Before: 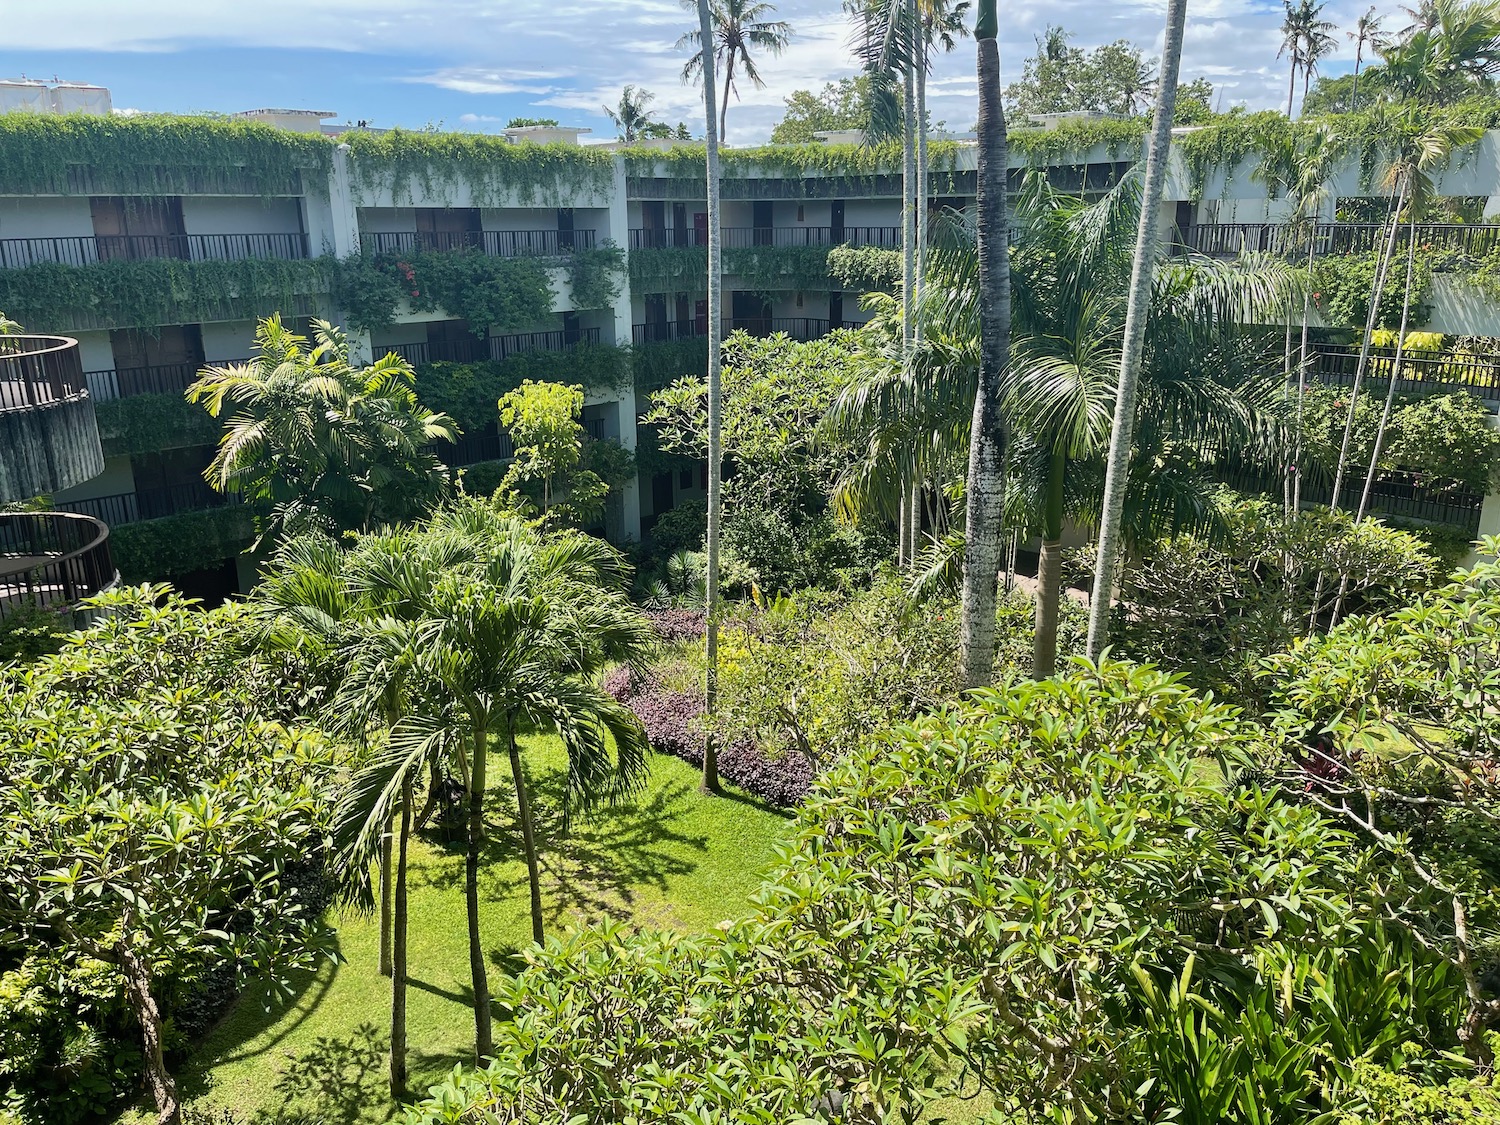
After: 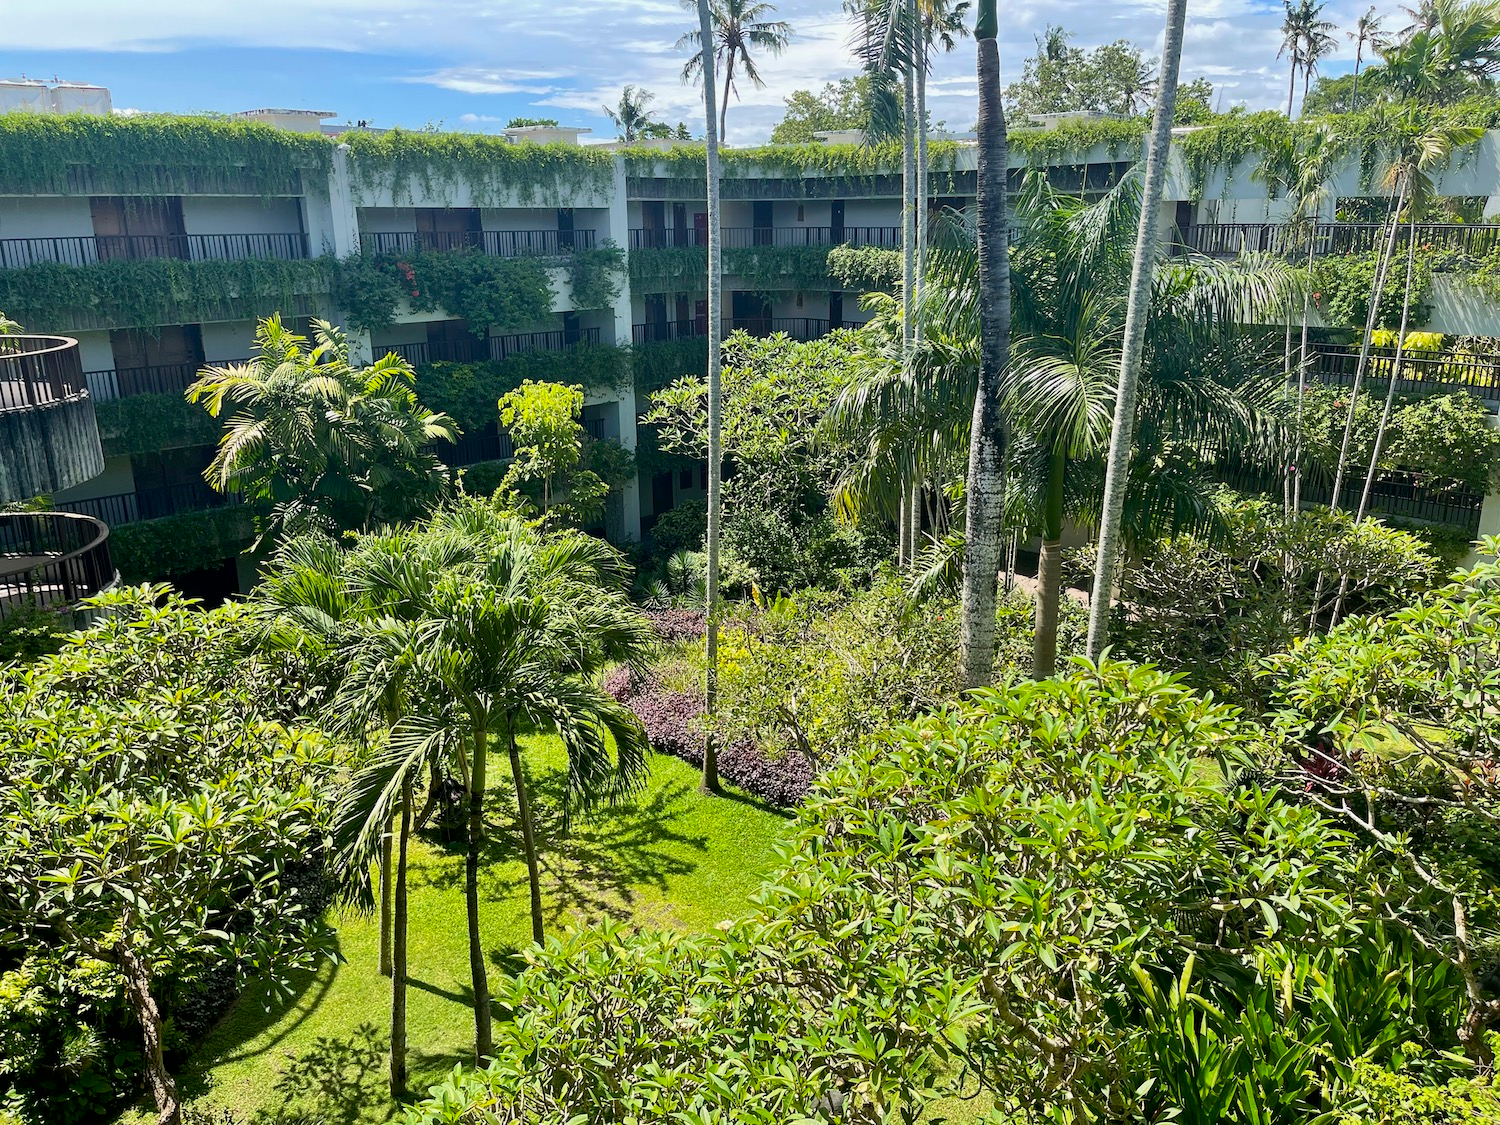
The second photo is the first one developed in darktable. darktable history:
contrast brightness saturation: contrast 0.042, saturation 0.163
